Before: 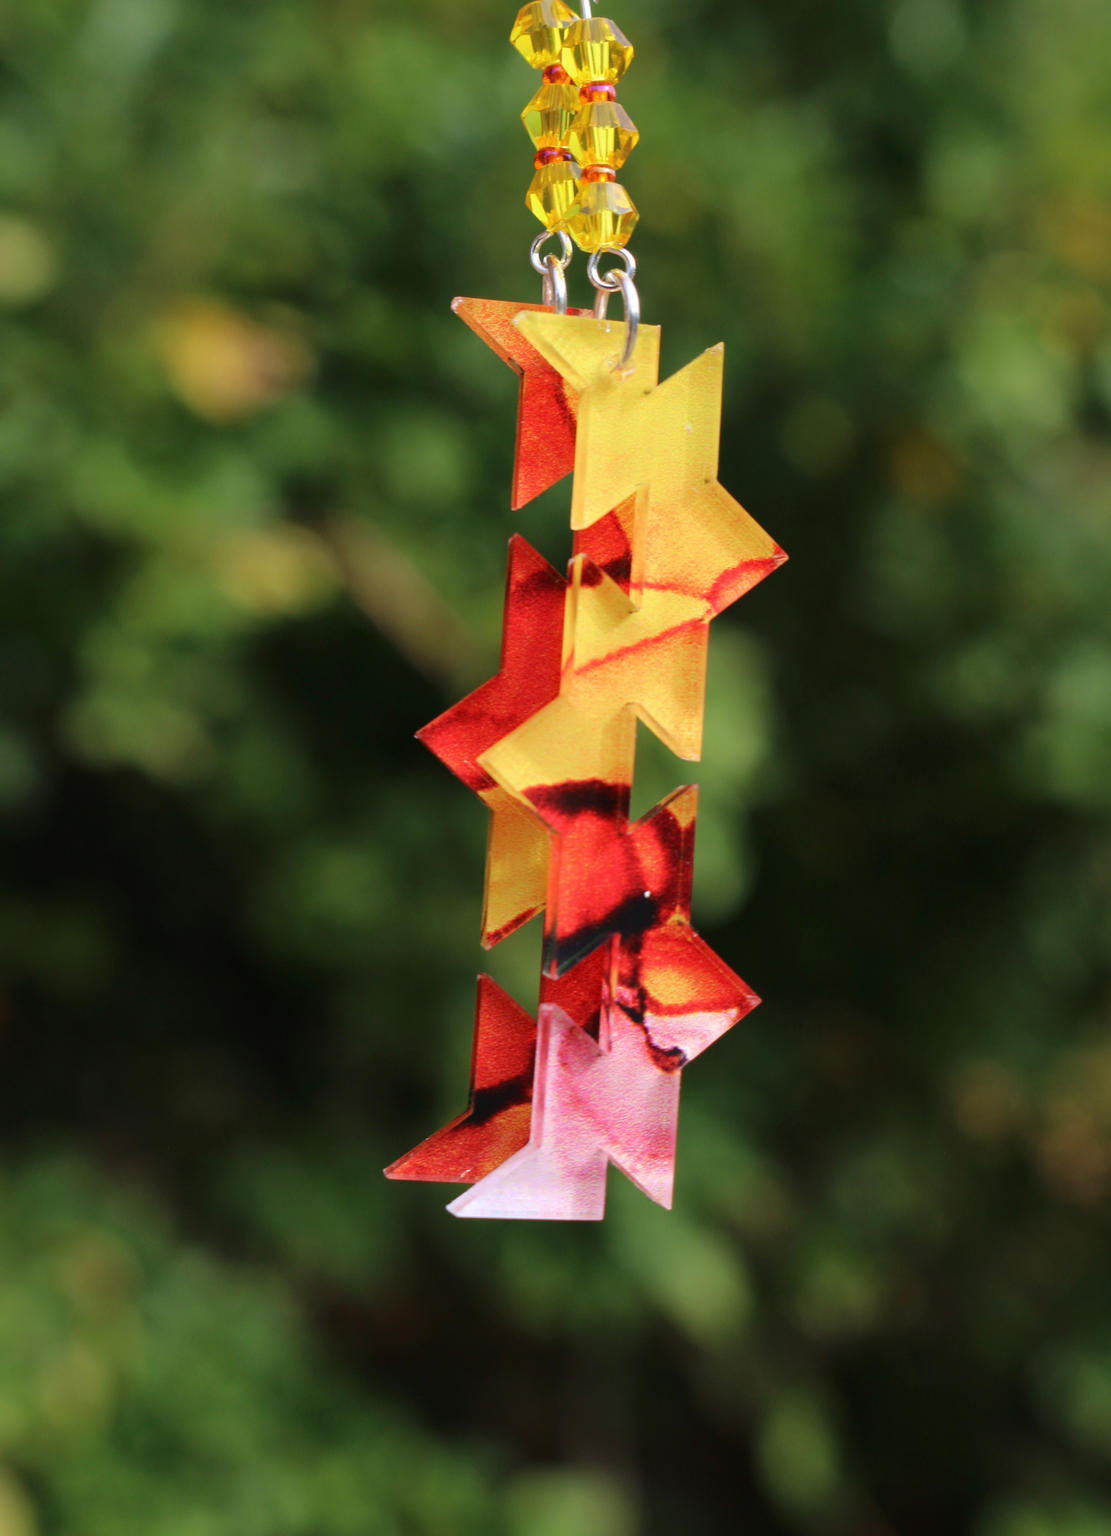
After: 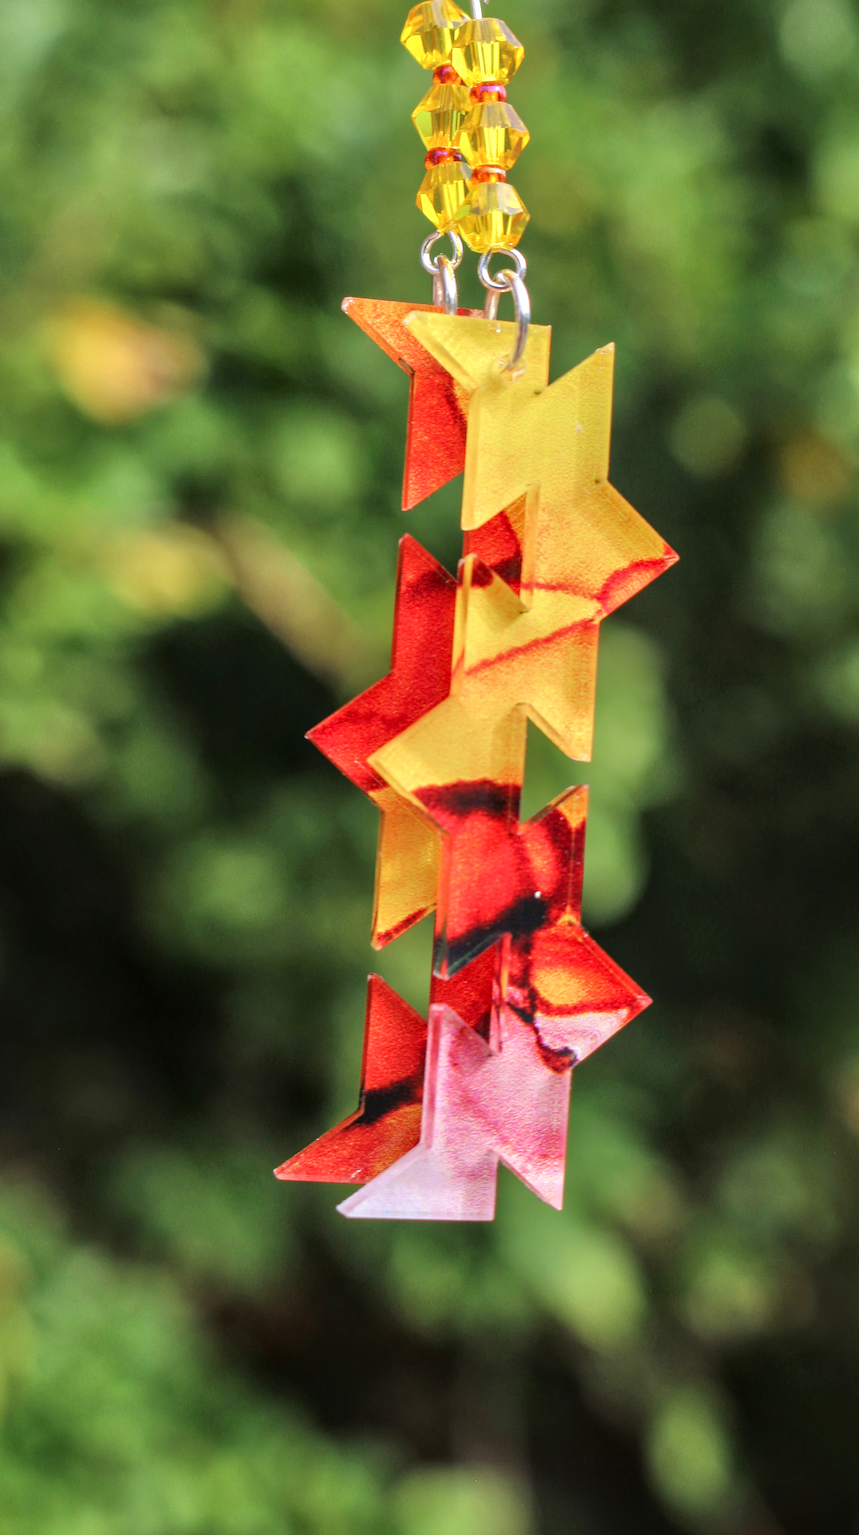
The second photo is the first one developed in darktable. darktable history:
crop: left 9.88%, right 12.664%
tone equalizer: -7 EV 0.15 EV, -6 EV 0.6 EV, -5 EV 1.15 EV, -4 EV 1.33 EV, -3 EV 1.15 EV, -2 EV 0.6 EV, -1 EV 0.15 EV, mask exposure compensation -0.5 EV
sharpen: radius 1.458, amount 0.398, threshold 1.271
local contrast: highlights 0%, shadows 0%, detail 133%
